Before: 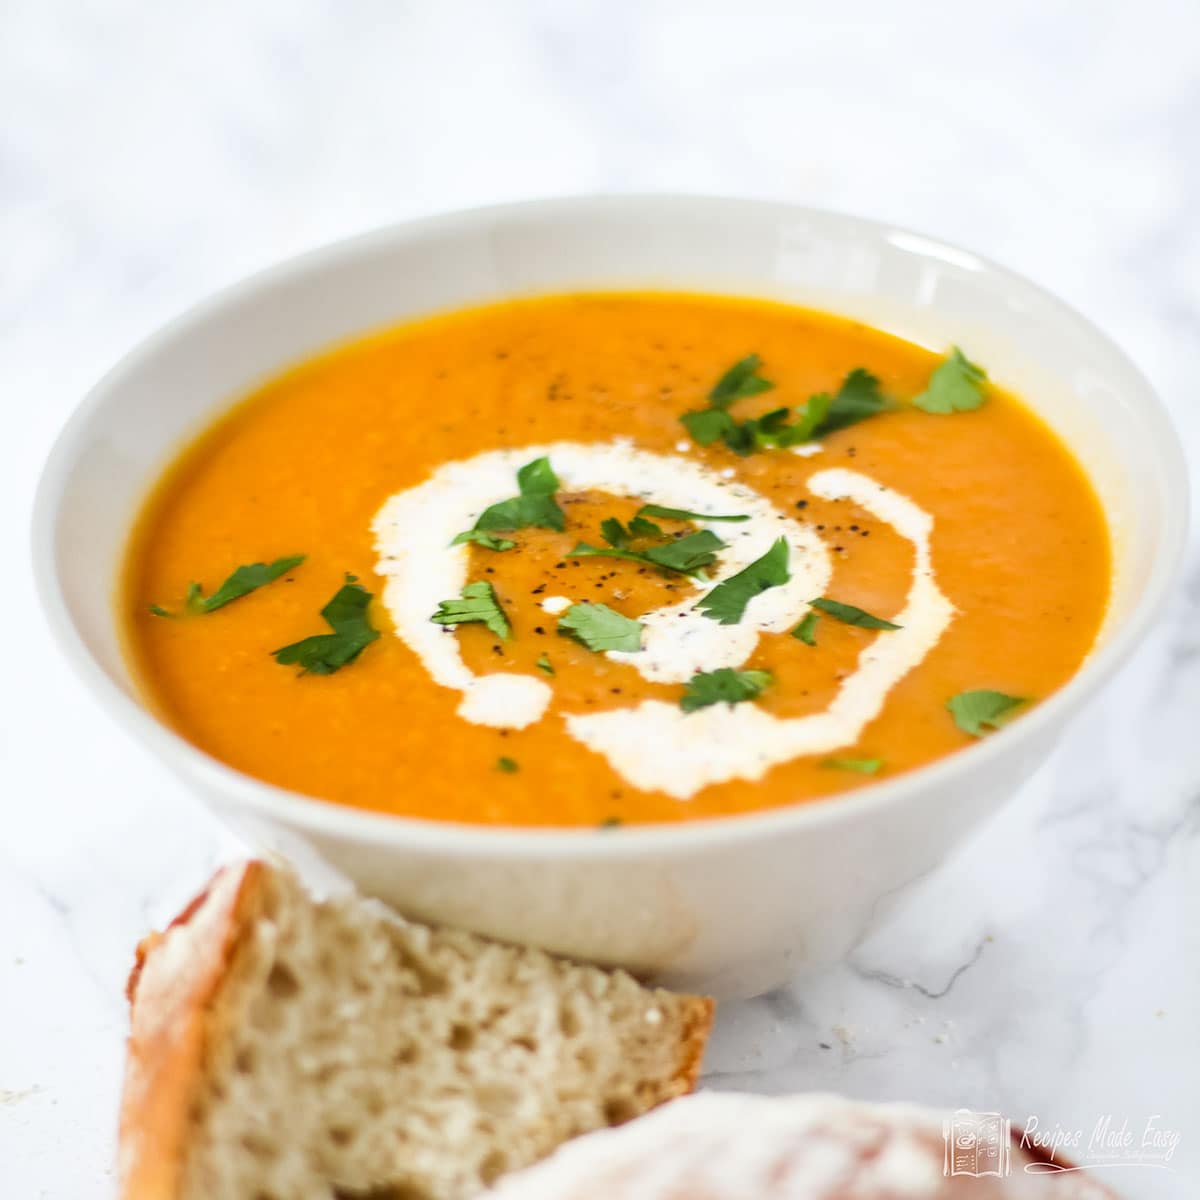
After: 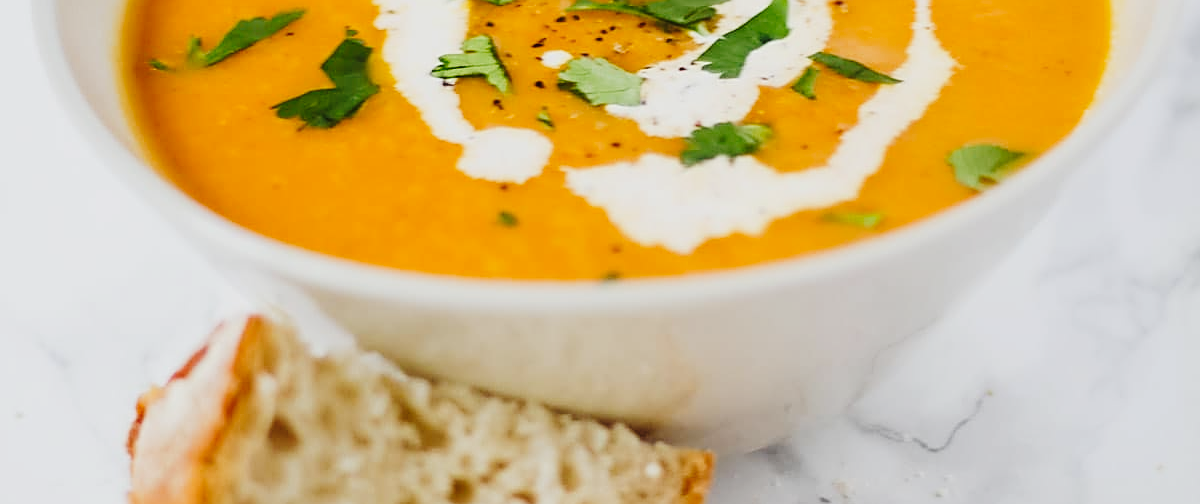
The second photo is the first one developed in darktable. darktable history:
sharpen: on, module defaults
tone curve: curves: ch0 [(0, 0.019) (0.204, 0.162) (0.491, 0.519) (0.748, 0.765) (1, 0.919)]; ch1 [(0, 0) (0.201, 0.113) (0.372, 0.282) (0.443, 0.434) (0.496, 0.504) (0.566, 0.585) (0.761, 0.803) (1, 1)]; ch2 [(0, 0) (0.434, 0.447) (0.483, 0.487) (0.555, 0.563) (0.697, 0.68) (1, 1)], preserve colors none
crop: top 45.553%, bottom 12.215%
